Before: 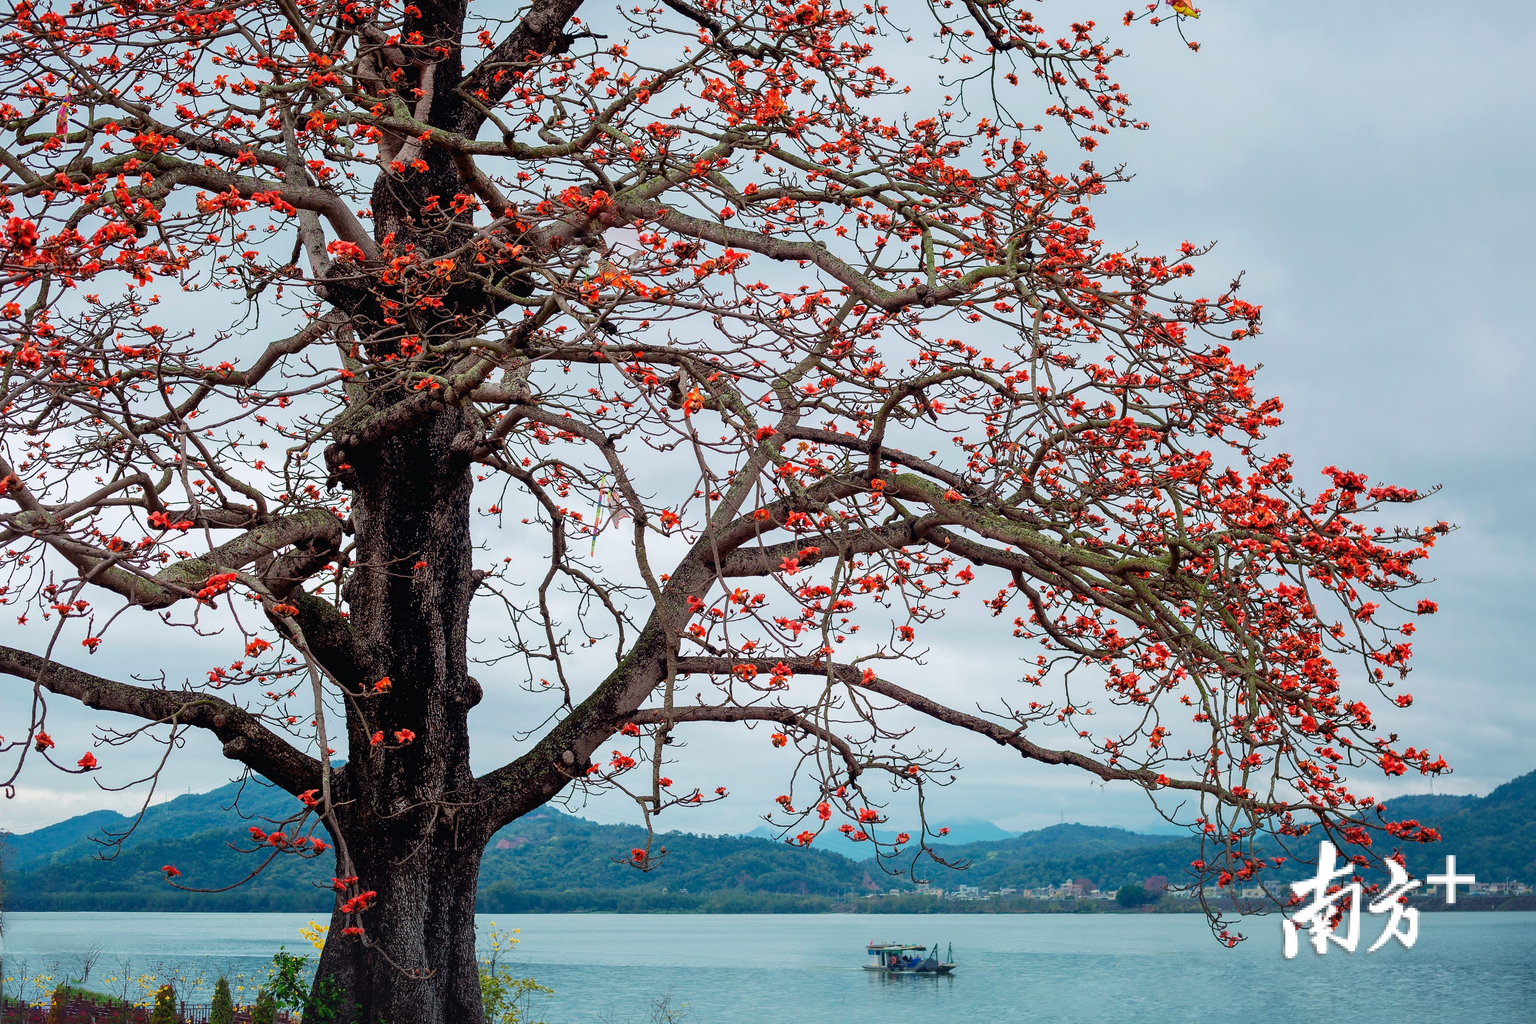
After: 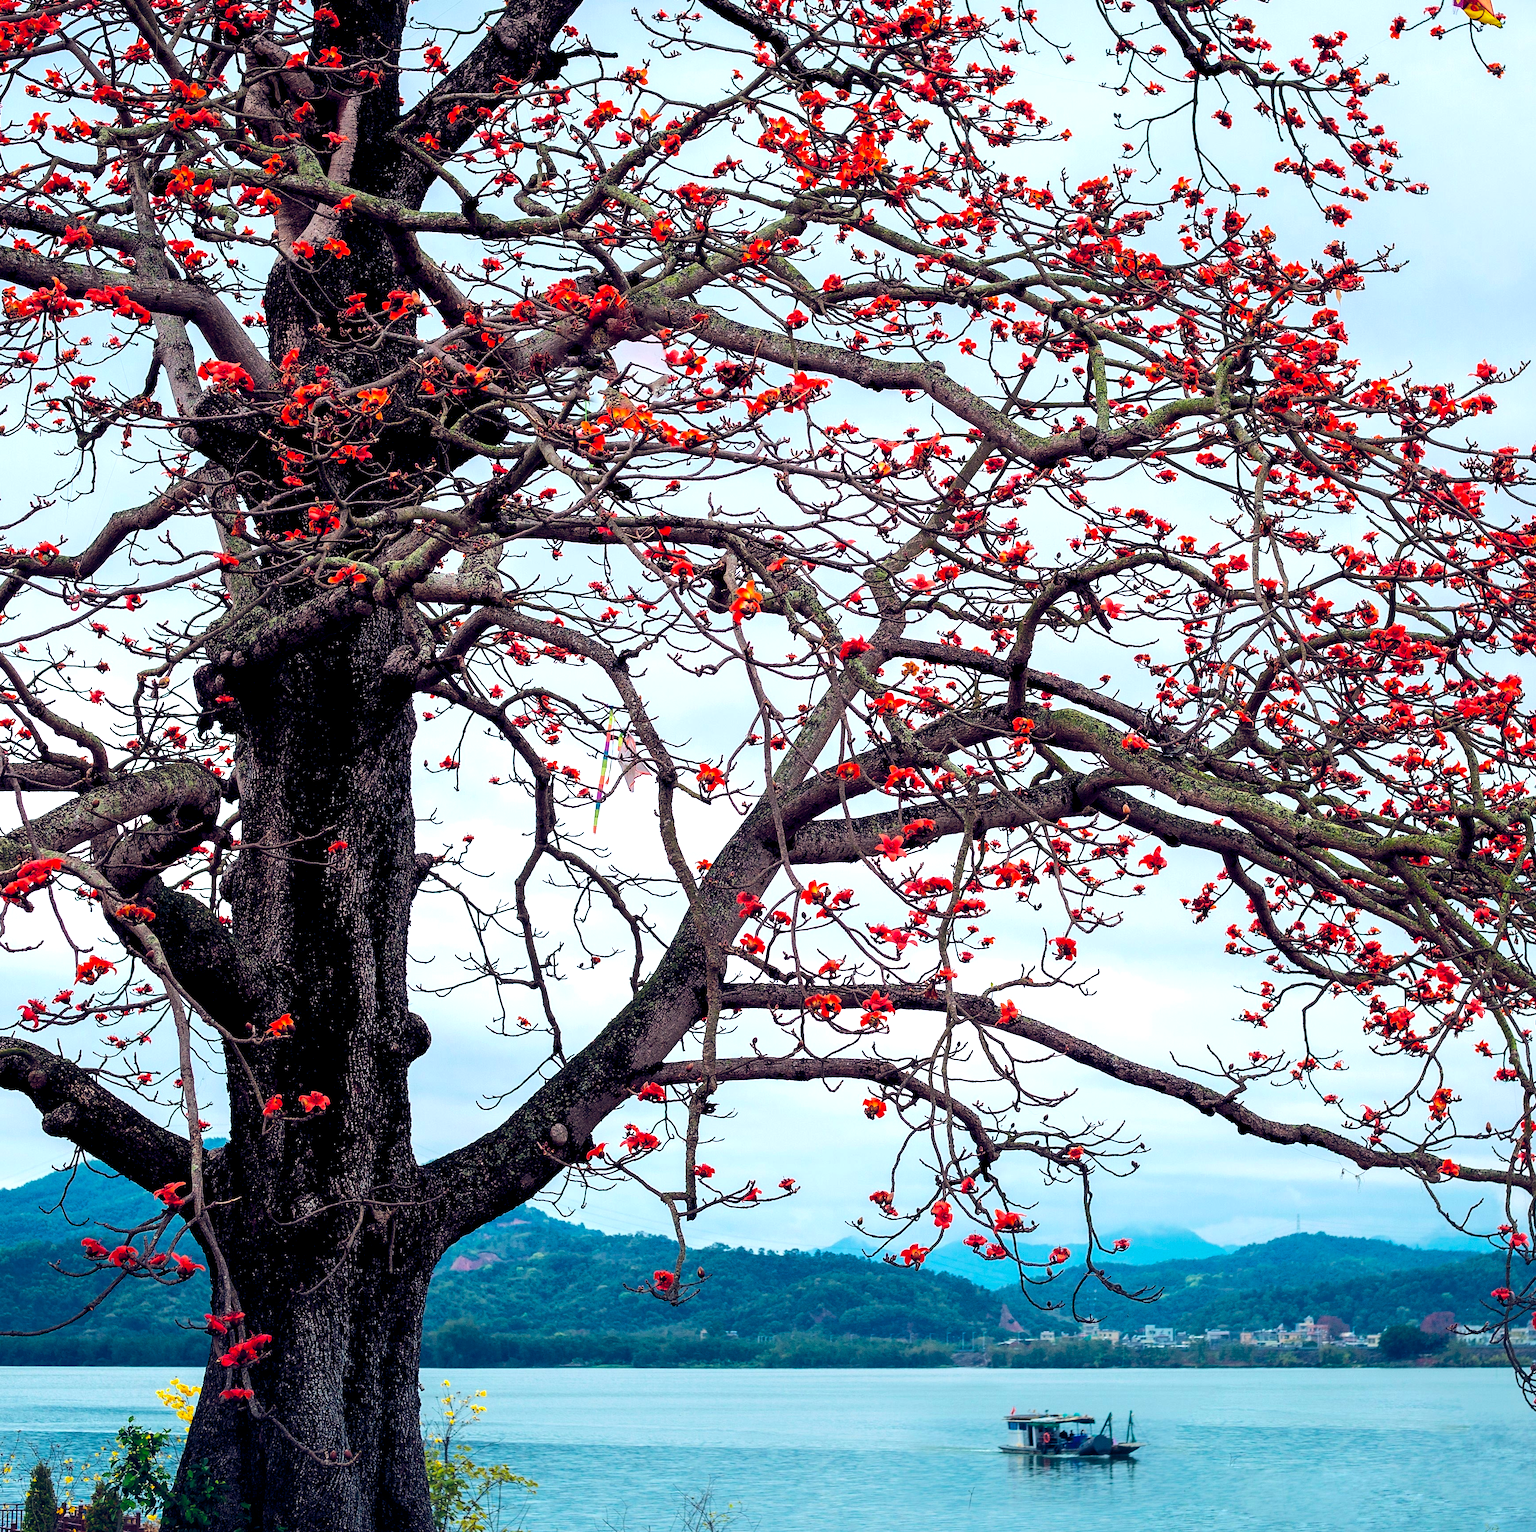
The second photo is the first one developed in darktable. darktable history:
crop and rotate: left 12.699%, right 20.488%
color balance rgb: global offset › luminance -0.296%, global offset › chroma 0.314%, global offset › hue 259.02°, perceptual saturation grading › global saturation 30.967%, perceptual brilliance grading › highlights 17.24%, perceptual brilliance grading › mid-tones 31.623%, perceptual brilliance grading › shadows -30.783%, global vibrance 9.893%
